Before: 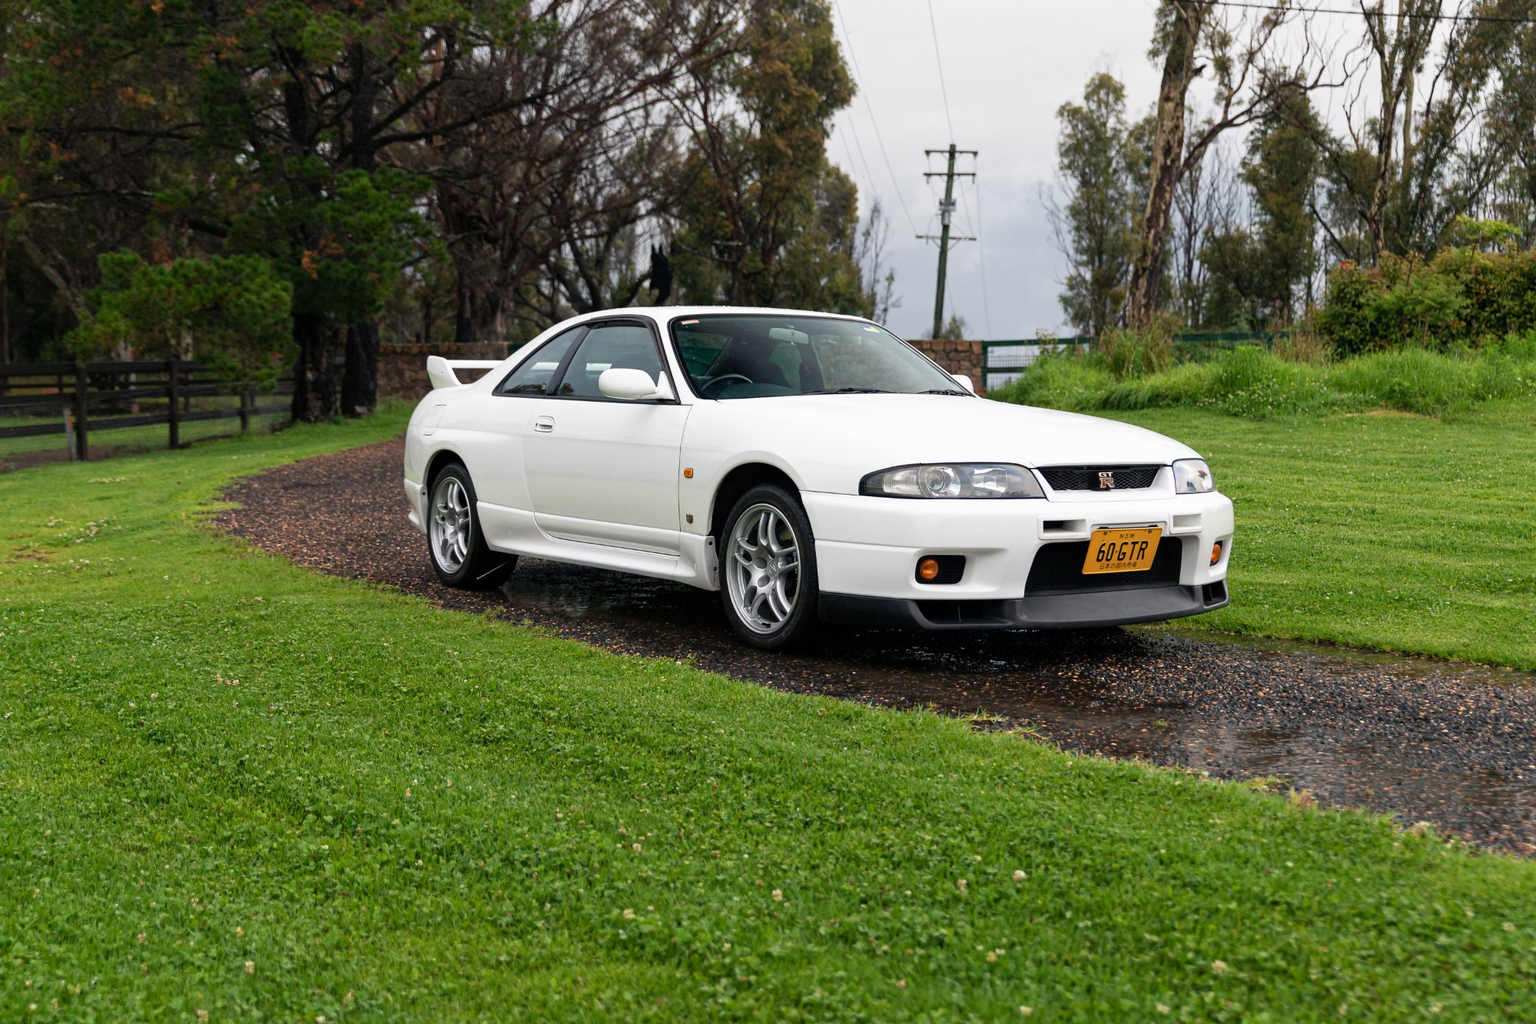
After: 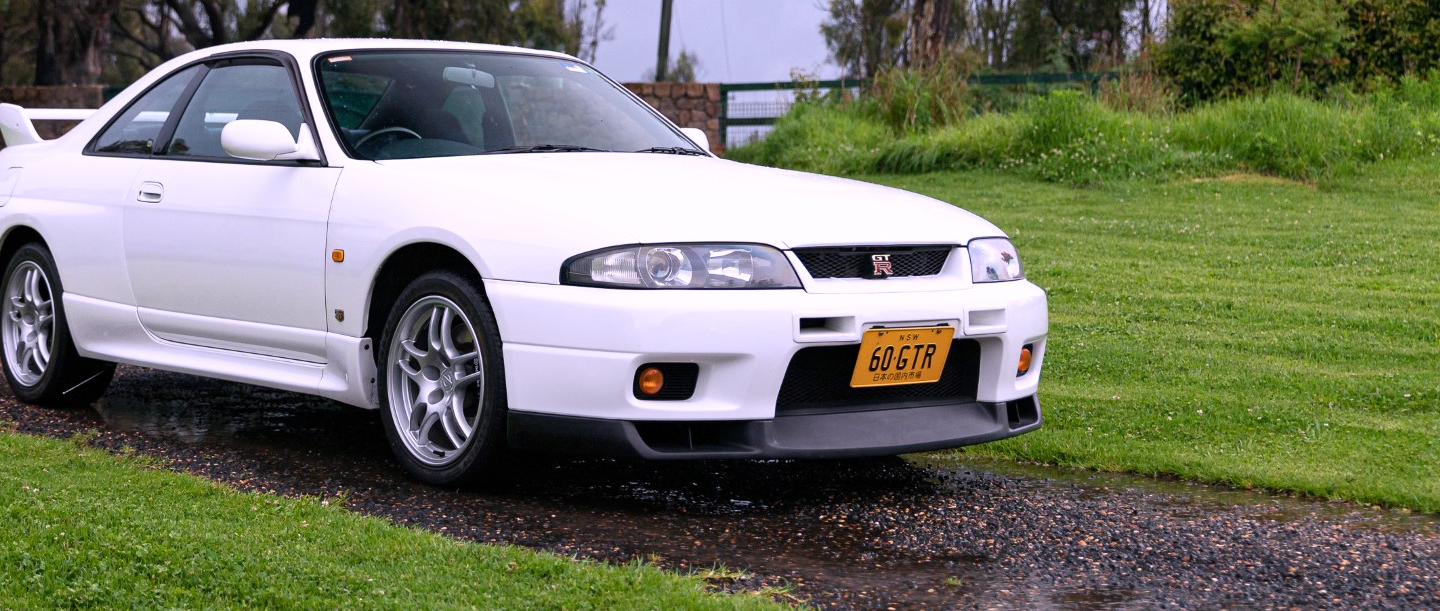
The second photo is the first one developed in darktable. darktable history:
crop and rotate: left 27.938%, top 27.046%, bottom 27.046%
white balance: red 1.042, blue 1.17
